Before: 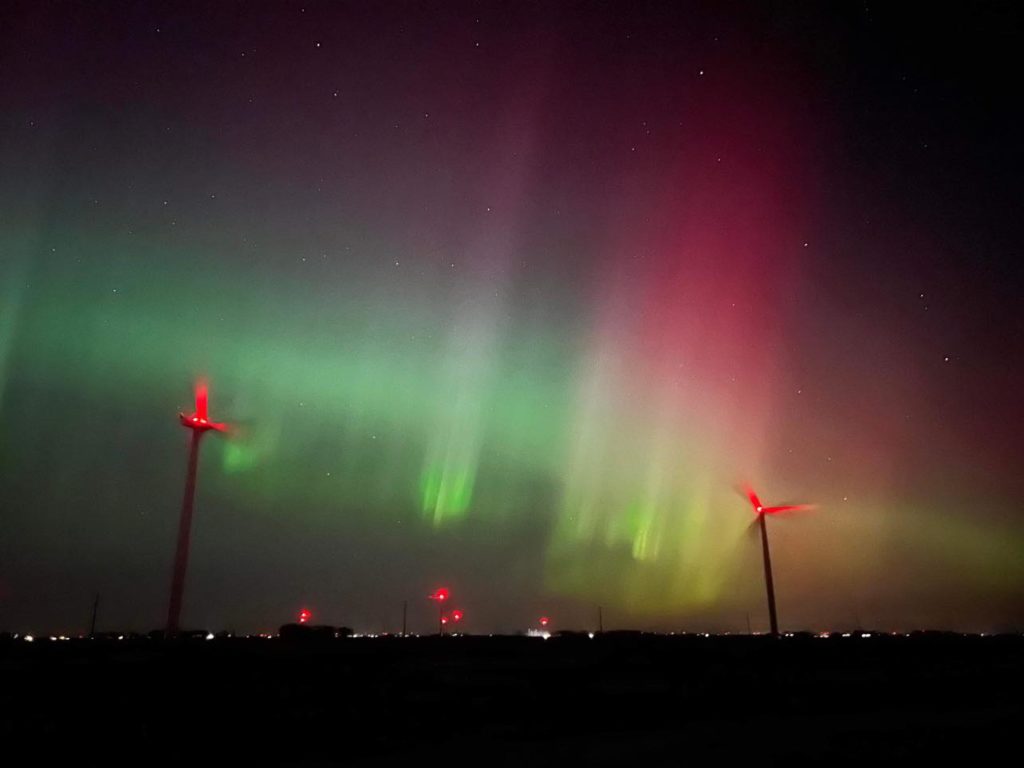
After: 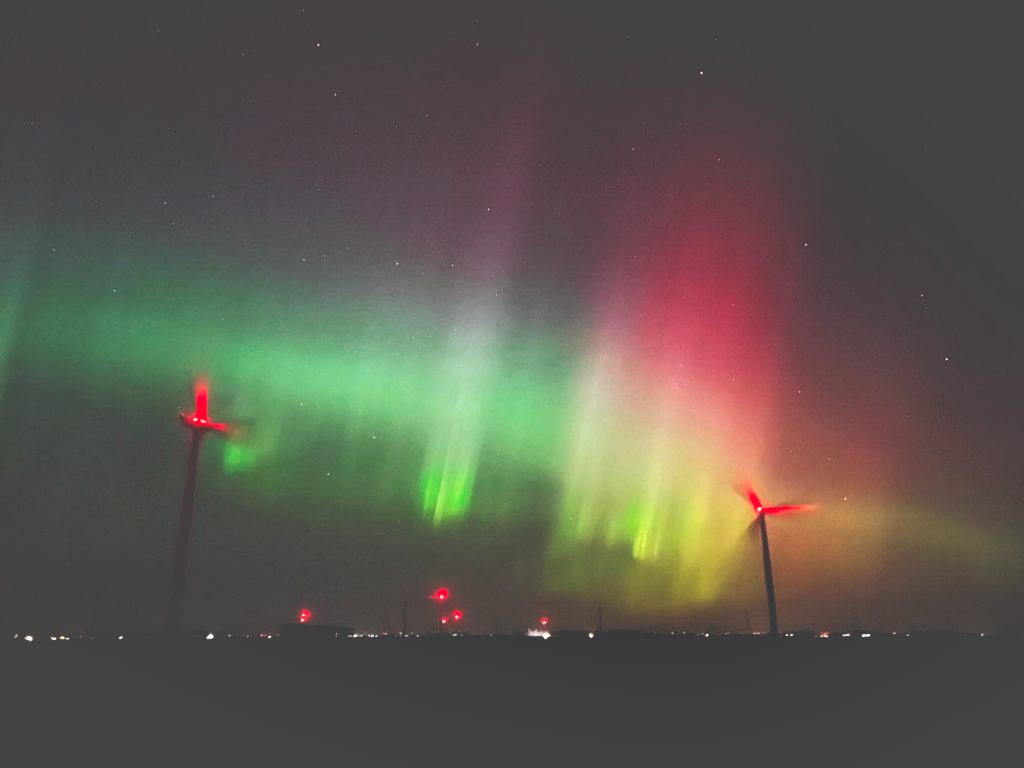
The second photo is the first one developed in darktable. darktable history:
base curve: curves: ch0 [(0, 0.036) (0.007, 0.037) (0.604, 0.887) (1, 1)], preserve colors none
shadows and highlights: shadows 49, highlights -41, soften with gaussian
